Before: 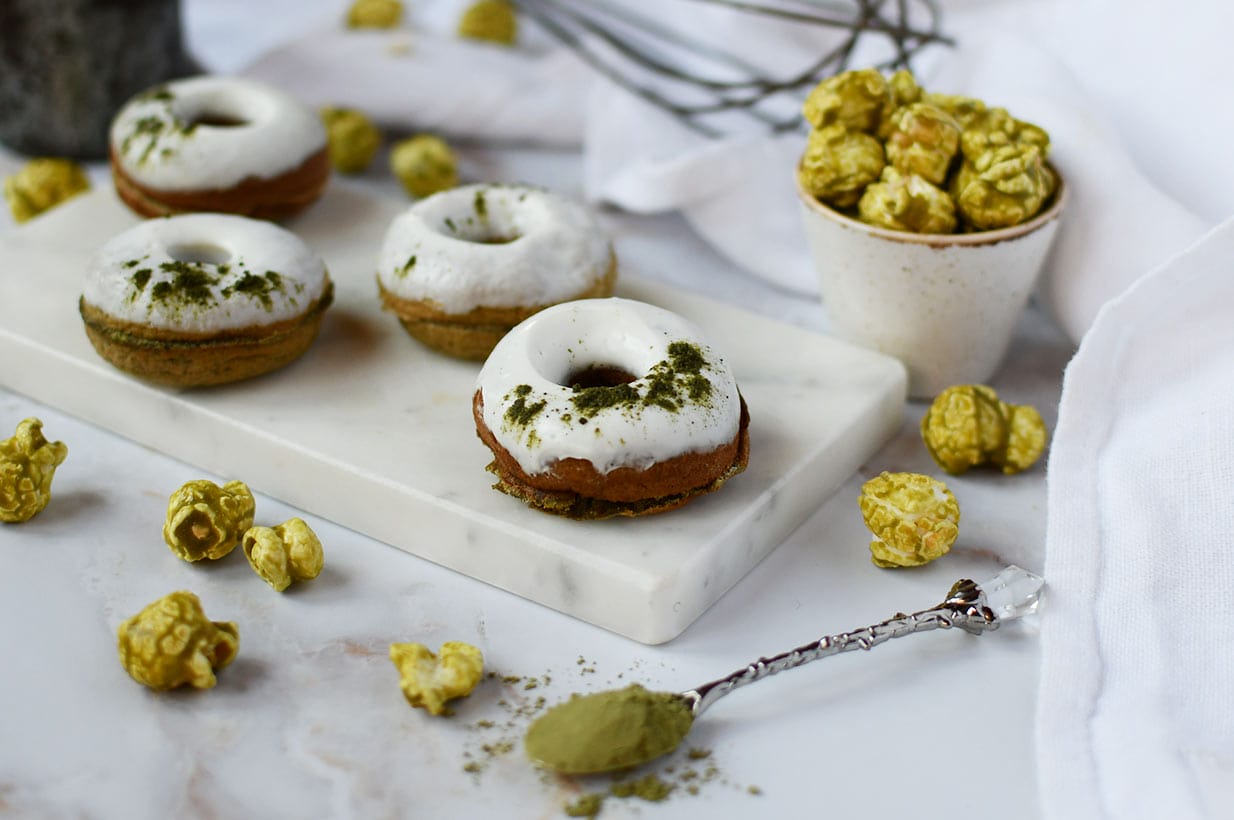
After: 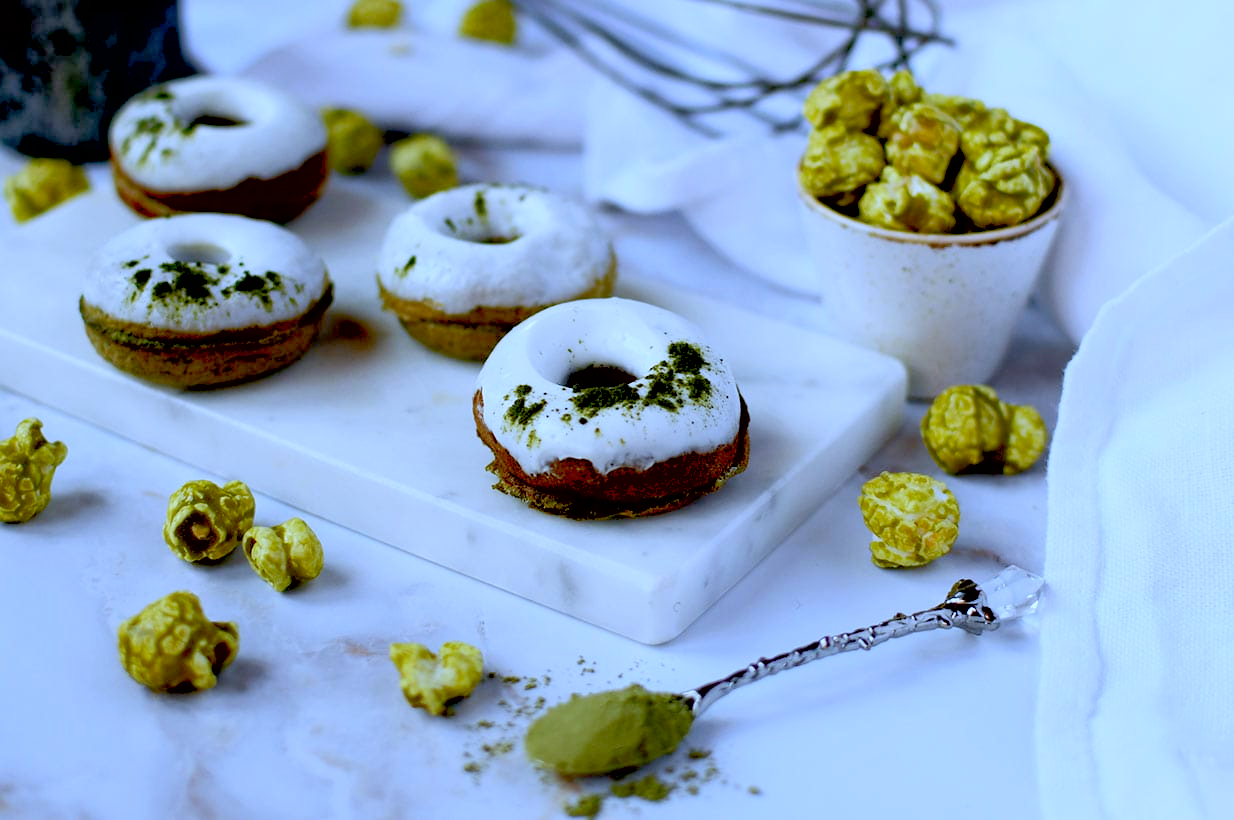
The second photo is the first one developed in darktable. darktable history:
white balance: red 0.871, blue 1.249
exposure: black level correction 0.029, exposure -0.073 EV, compensate highlight preservation false
contrast brightness saturation: contrast 0.03, brightness 0.06, saturation 0.13
shadows and highlights: shadows 43.06, highlights 6.94
